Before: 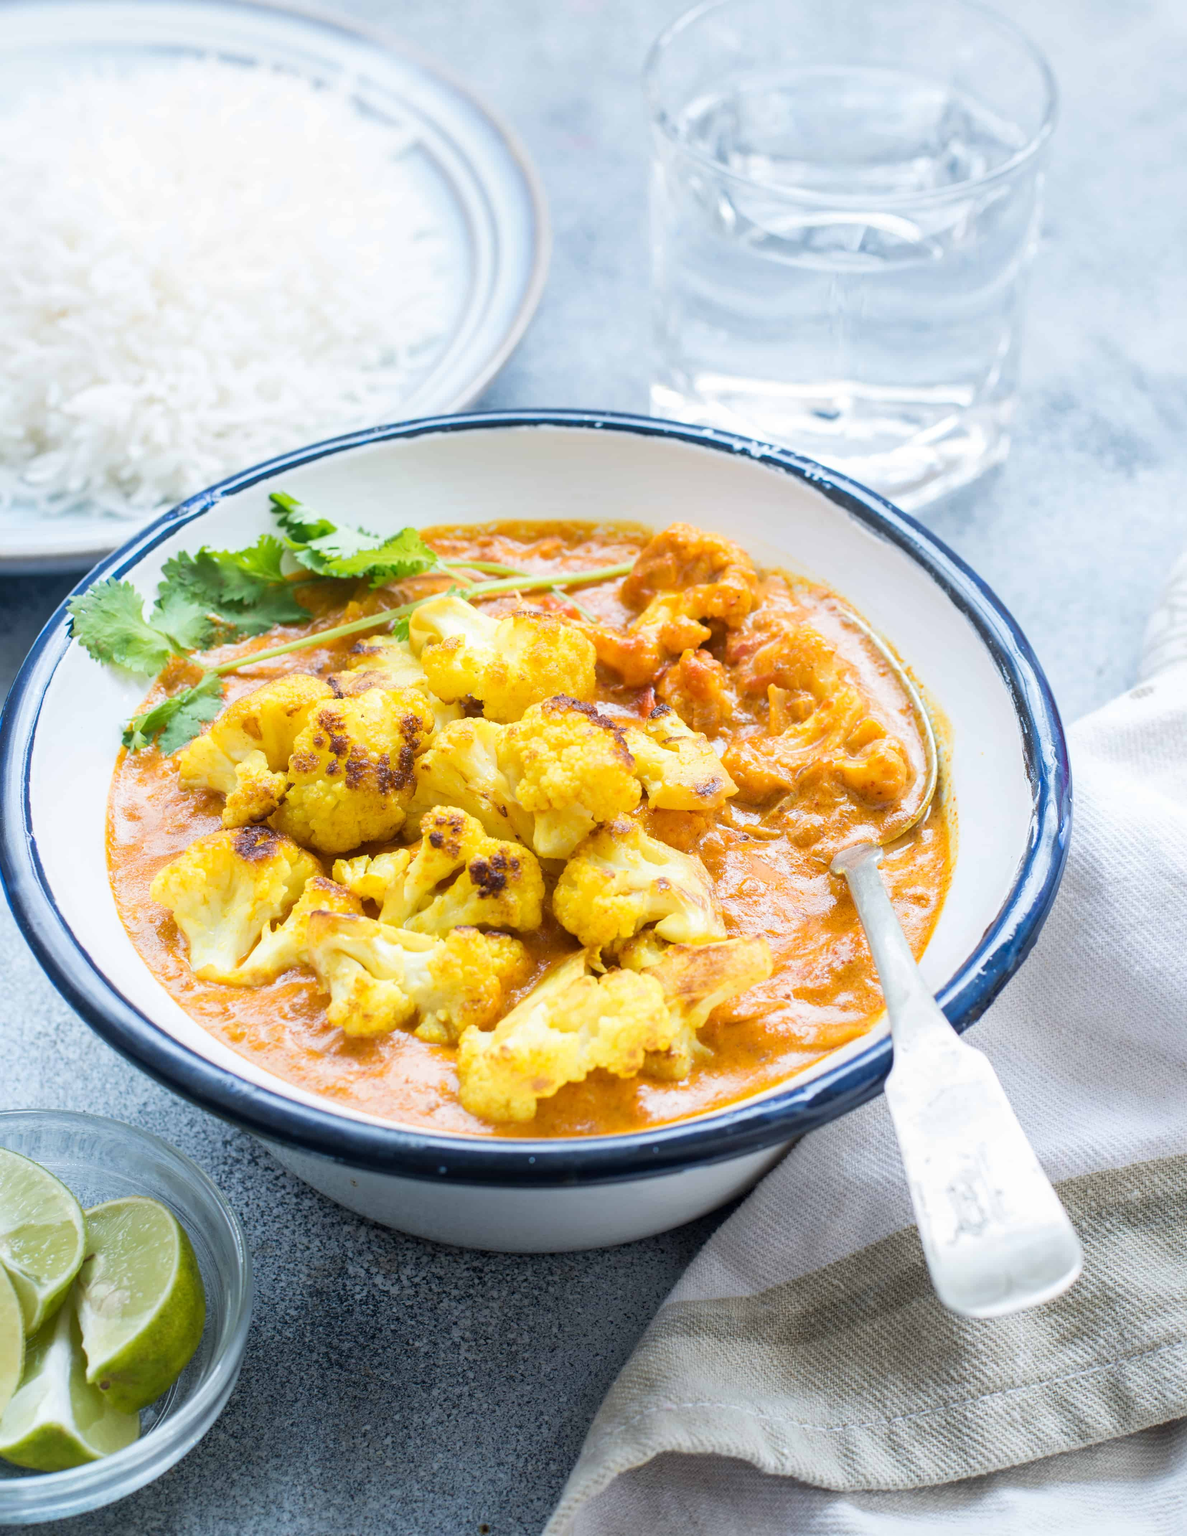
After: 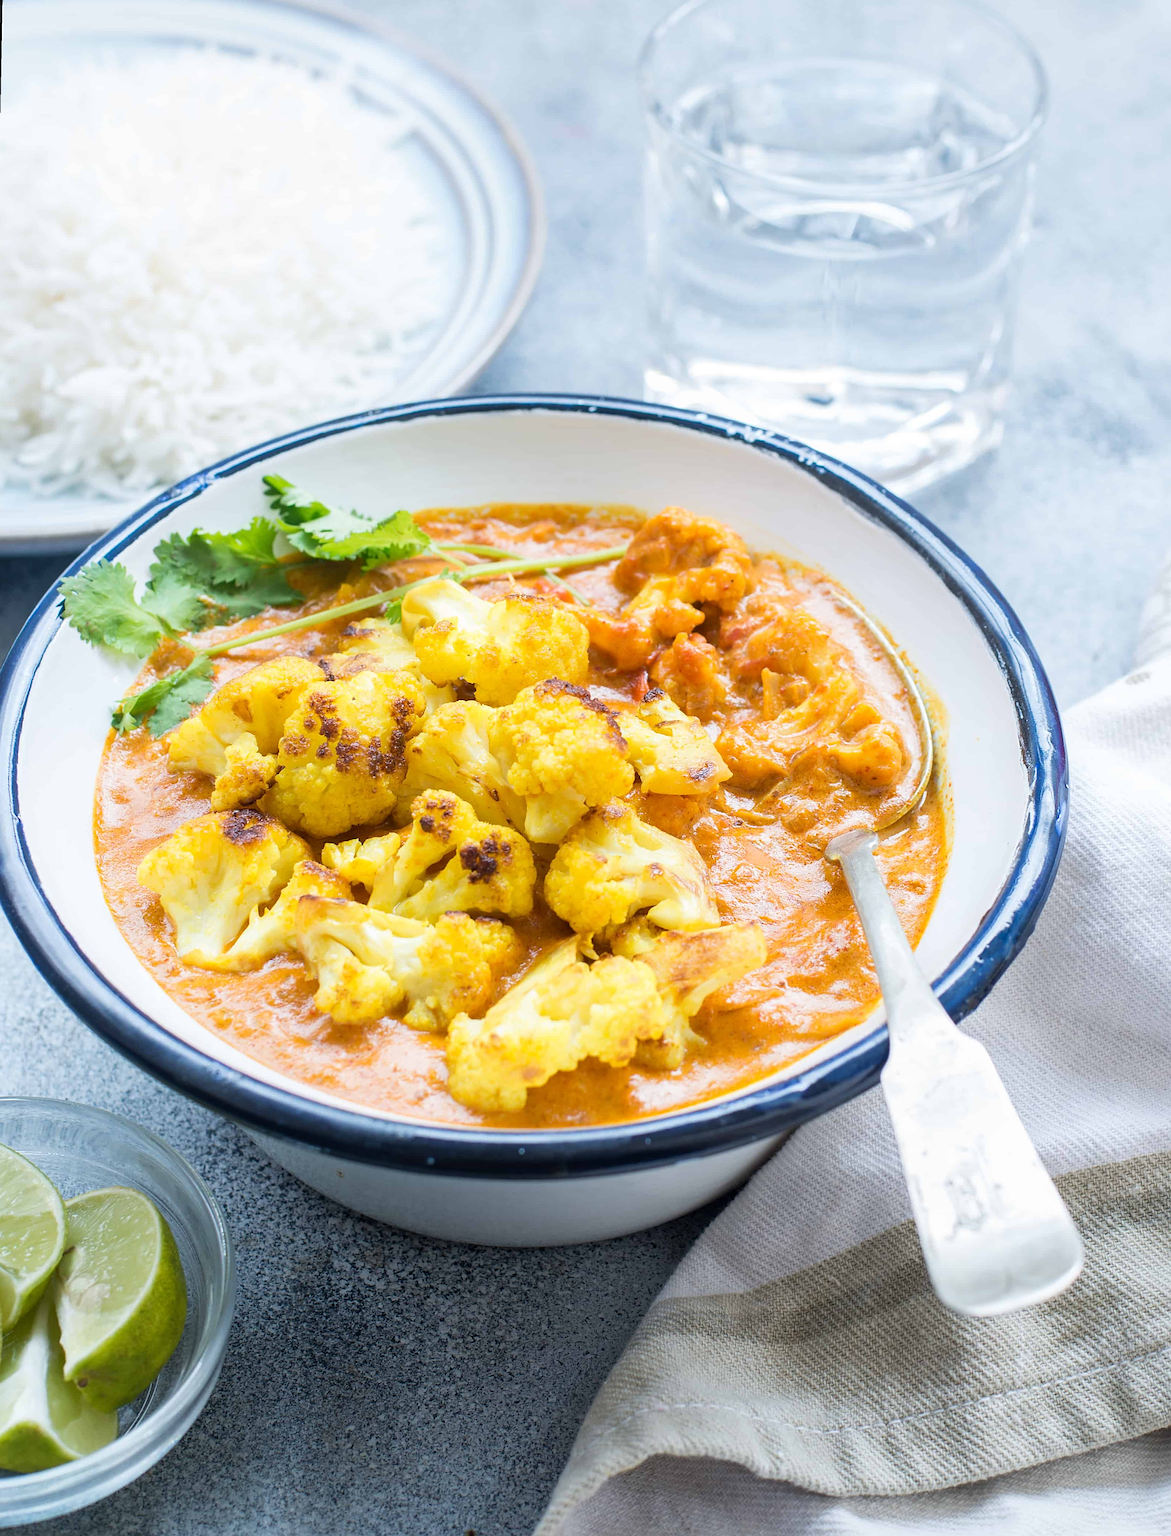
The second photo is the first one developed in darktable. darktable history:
rotate and perspective: rotation 0.226°, lens shift (vertical) -0.042, crop left 0.023, crop right 0.982, crop top 0.006, crop bottom 0.994
sharpen: on, module defaults
